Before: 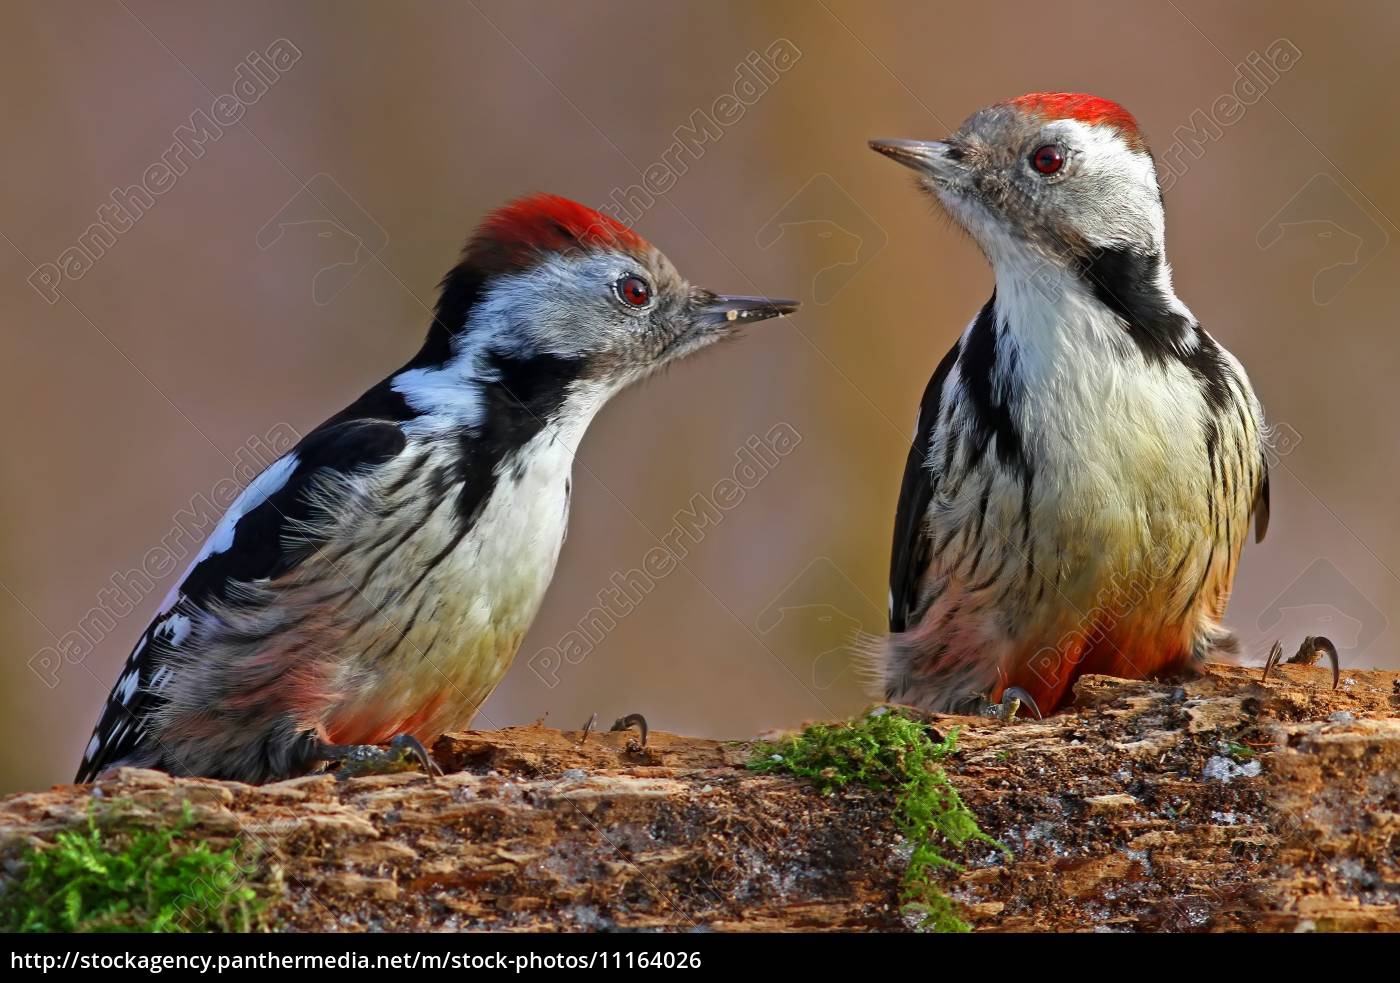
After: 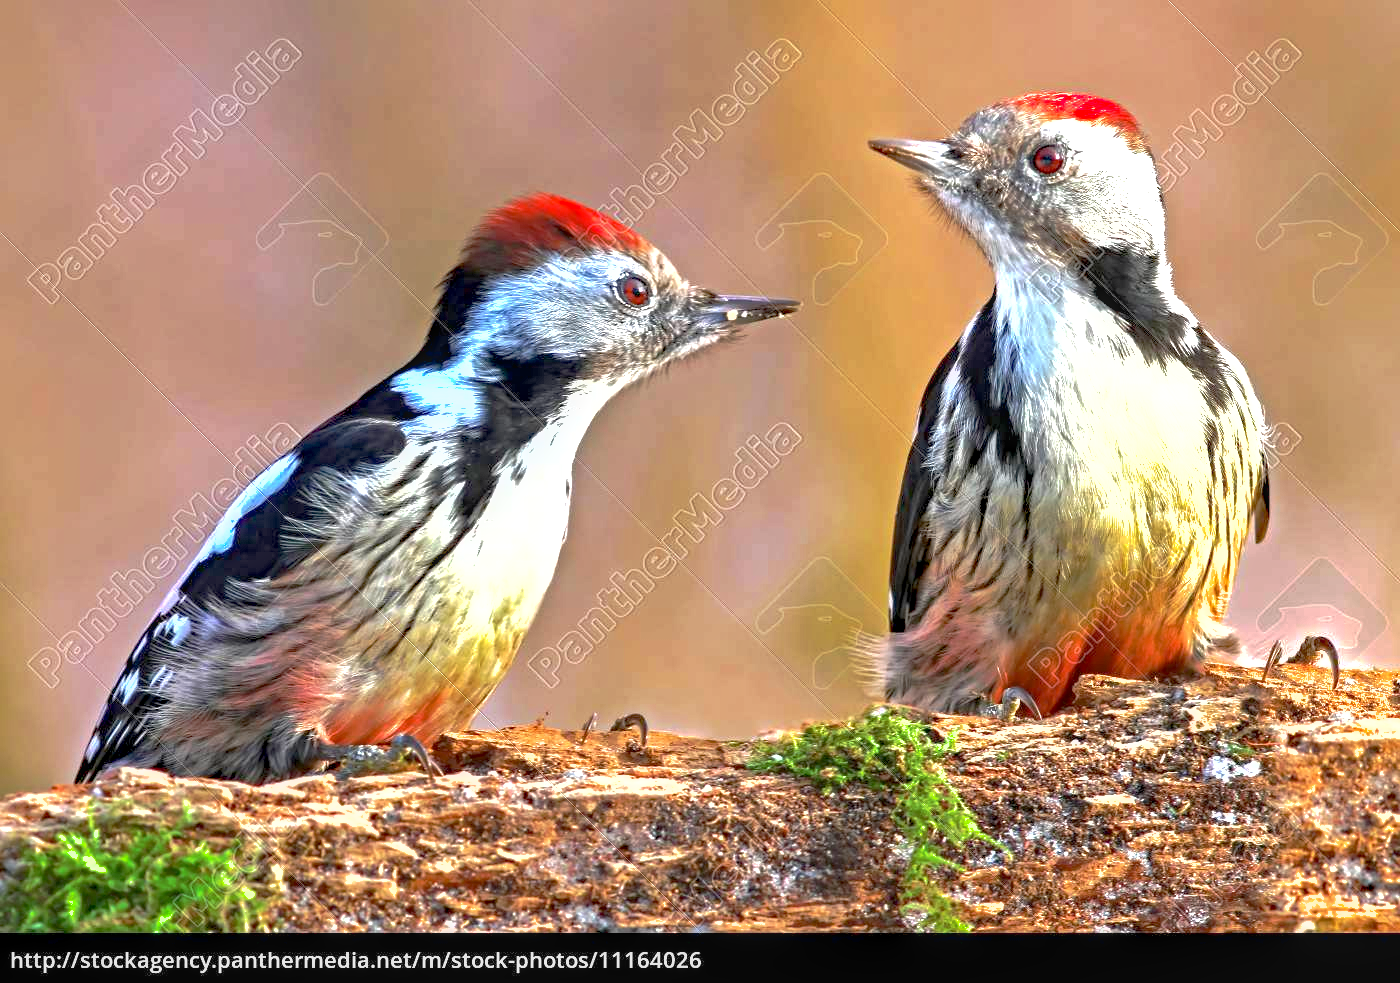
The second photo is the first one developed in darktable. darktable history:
local contrast: on, module defaults
tone curve: curves: ch0 [(0, 0) (0.003, 0.005) (0.011, 0.016) (0.025, 0.036) (0.044, 0.071) (0.069, 0.112) (0.1, 0.149) (0.136, 0.187) (0.177, 0.228) (0.224, 0.272) (0.277, 0.32) (0.335, 0.374) (0.399, 0.429) (0.468, 0.479) (0.543, 0.538) (0.623, 0.609) (0.709, 0.697) (0.801, 0.789) (0.898, 0.876) (1, 1)], preserve colors none
haze removal: compatibility mode true, adaptive false
shadows and highlights: shadows 30
exposure: black level correction 0.001, exposure 1.719 EV, compensate exposure bias true, compensate highlight preservation false
